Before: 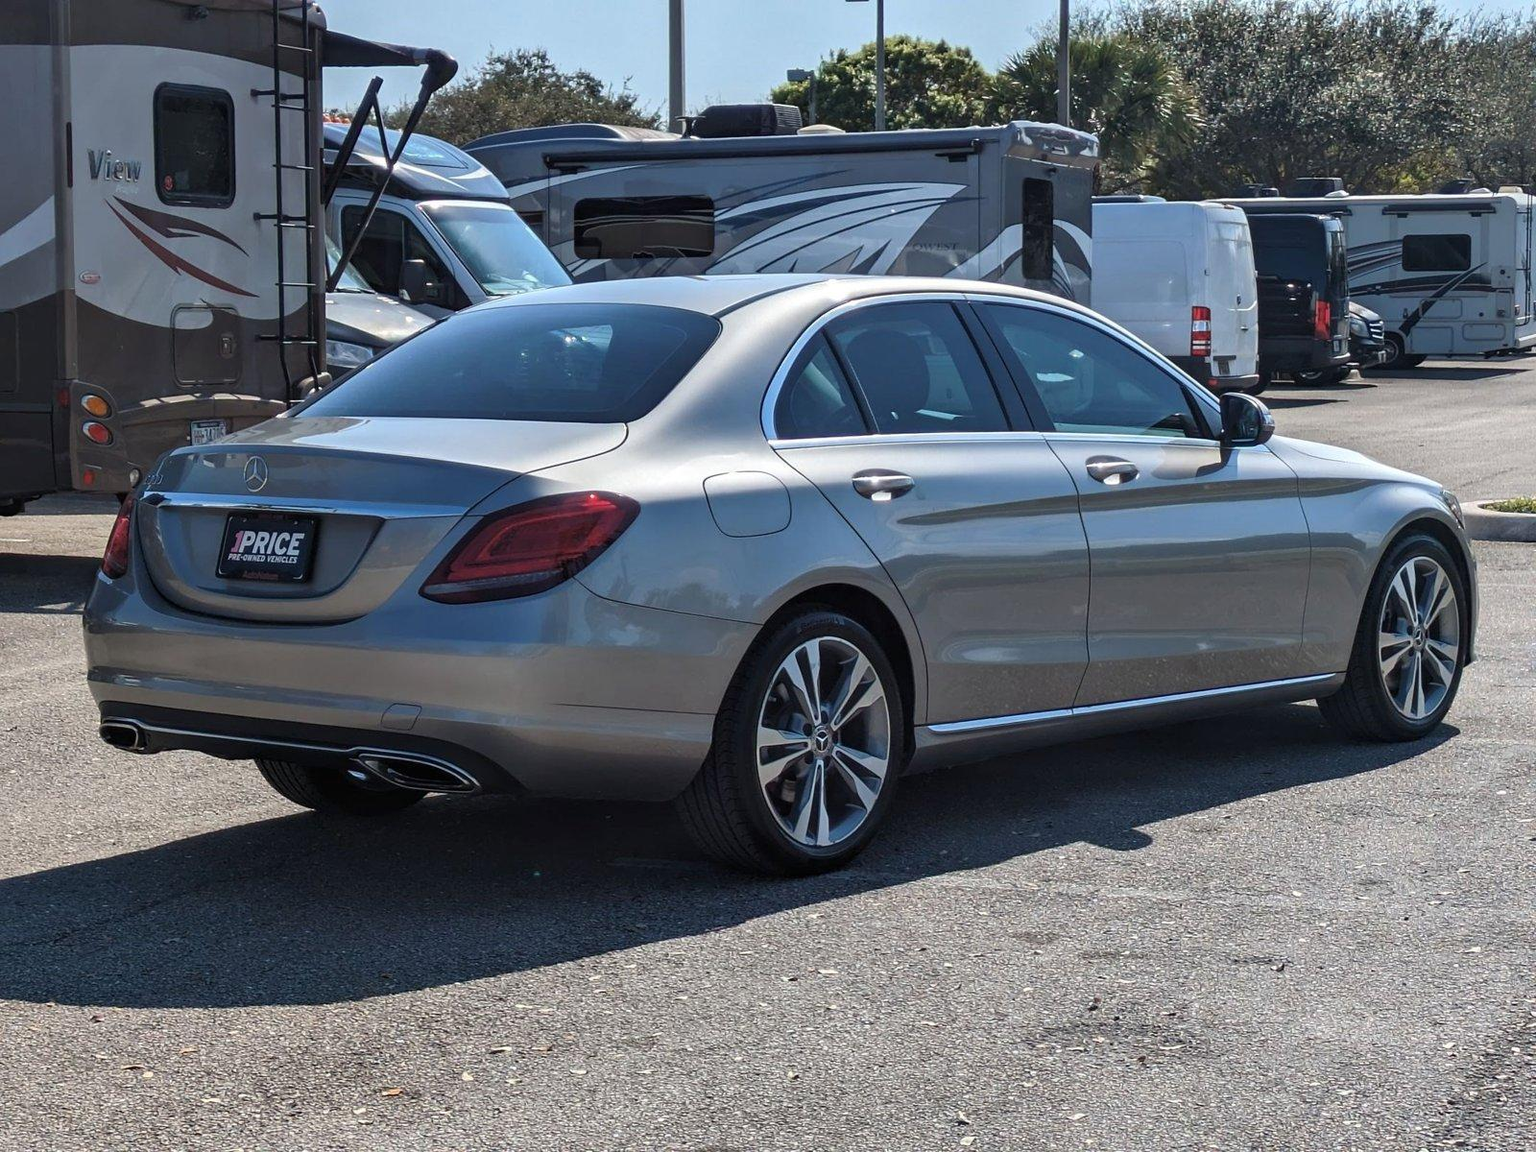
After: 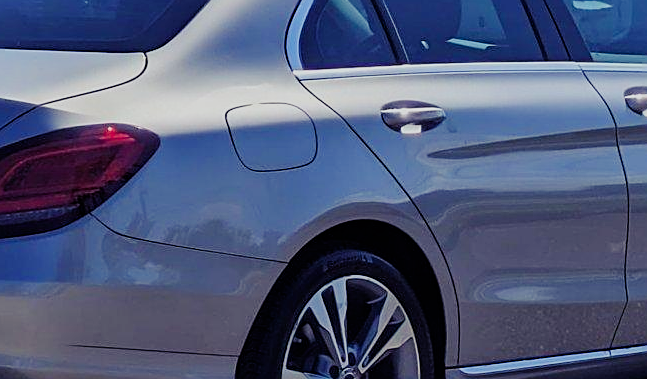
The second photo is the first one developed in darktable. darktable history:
color balance rgb: shadows lift › luminance -29.003%, shadows lift › chroma 14.815%, shadows lift › hue 269.33°, power › chroma 0.69%, power › hue 60°, perceptual saturation grading › global saturation 25.152%
crop: left 31.702%, top 32.353%, right 27.82%, bottom 36.05%
sharpen: on, module defaults
filmic rgb: black relative exposure -7.65 EV, white relative exposure 4.56 EV, hardness 3.61
